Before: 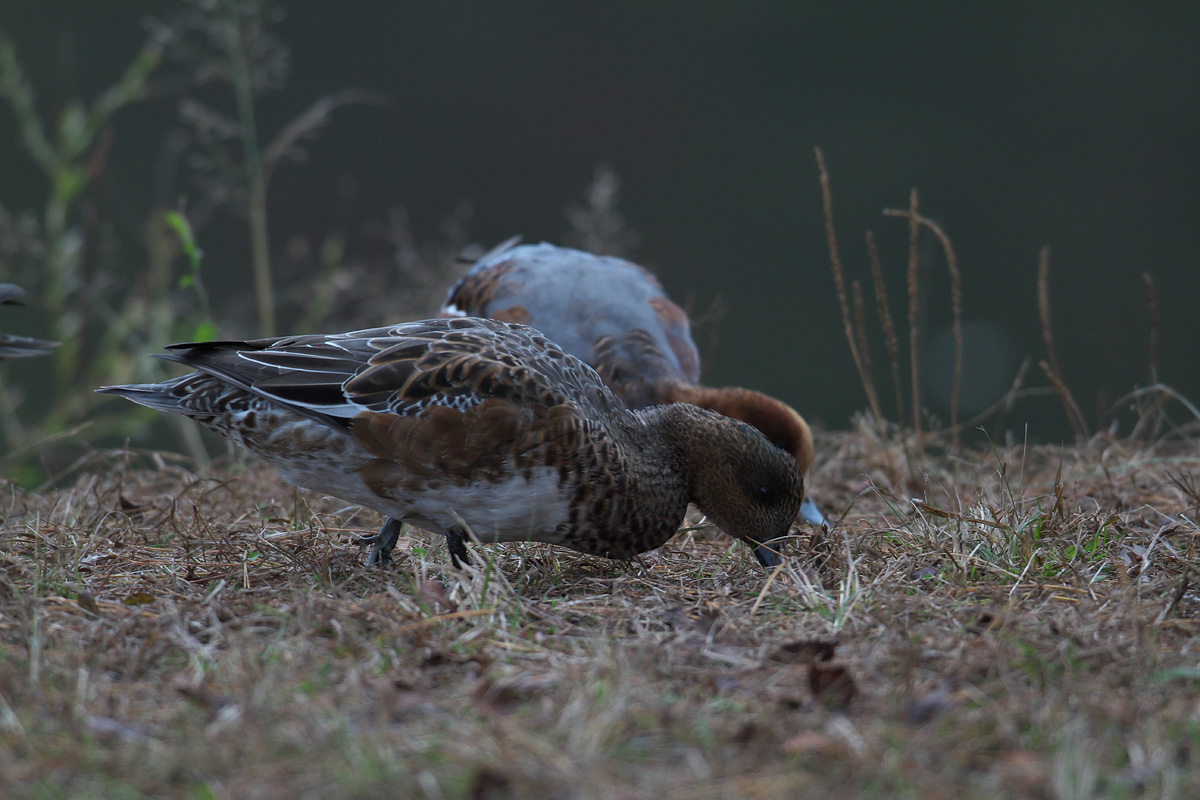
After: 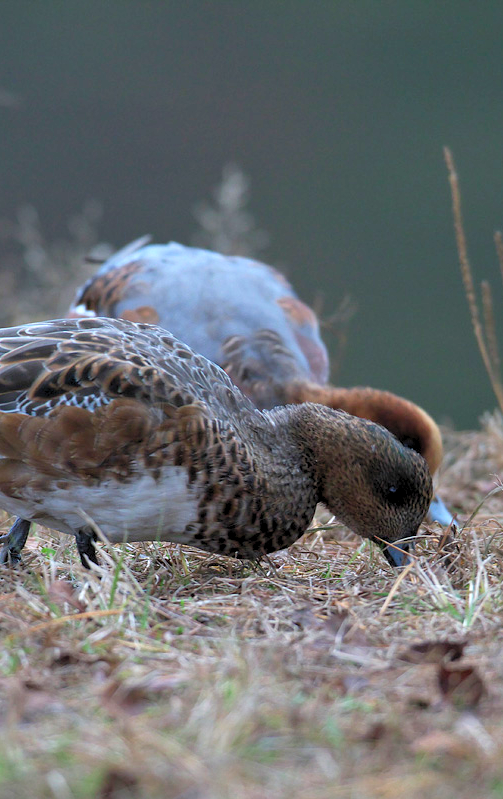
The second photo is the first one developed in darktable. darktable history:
crop: left 30.962%, right 27.05%
levels: black 0.054%, levels [0.036, 0.364, 0.827]
